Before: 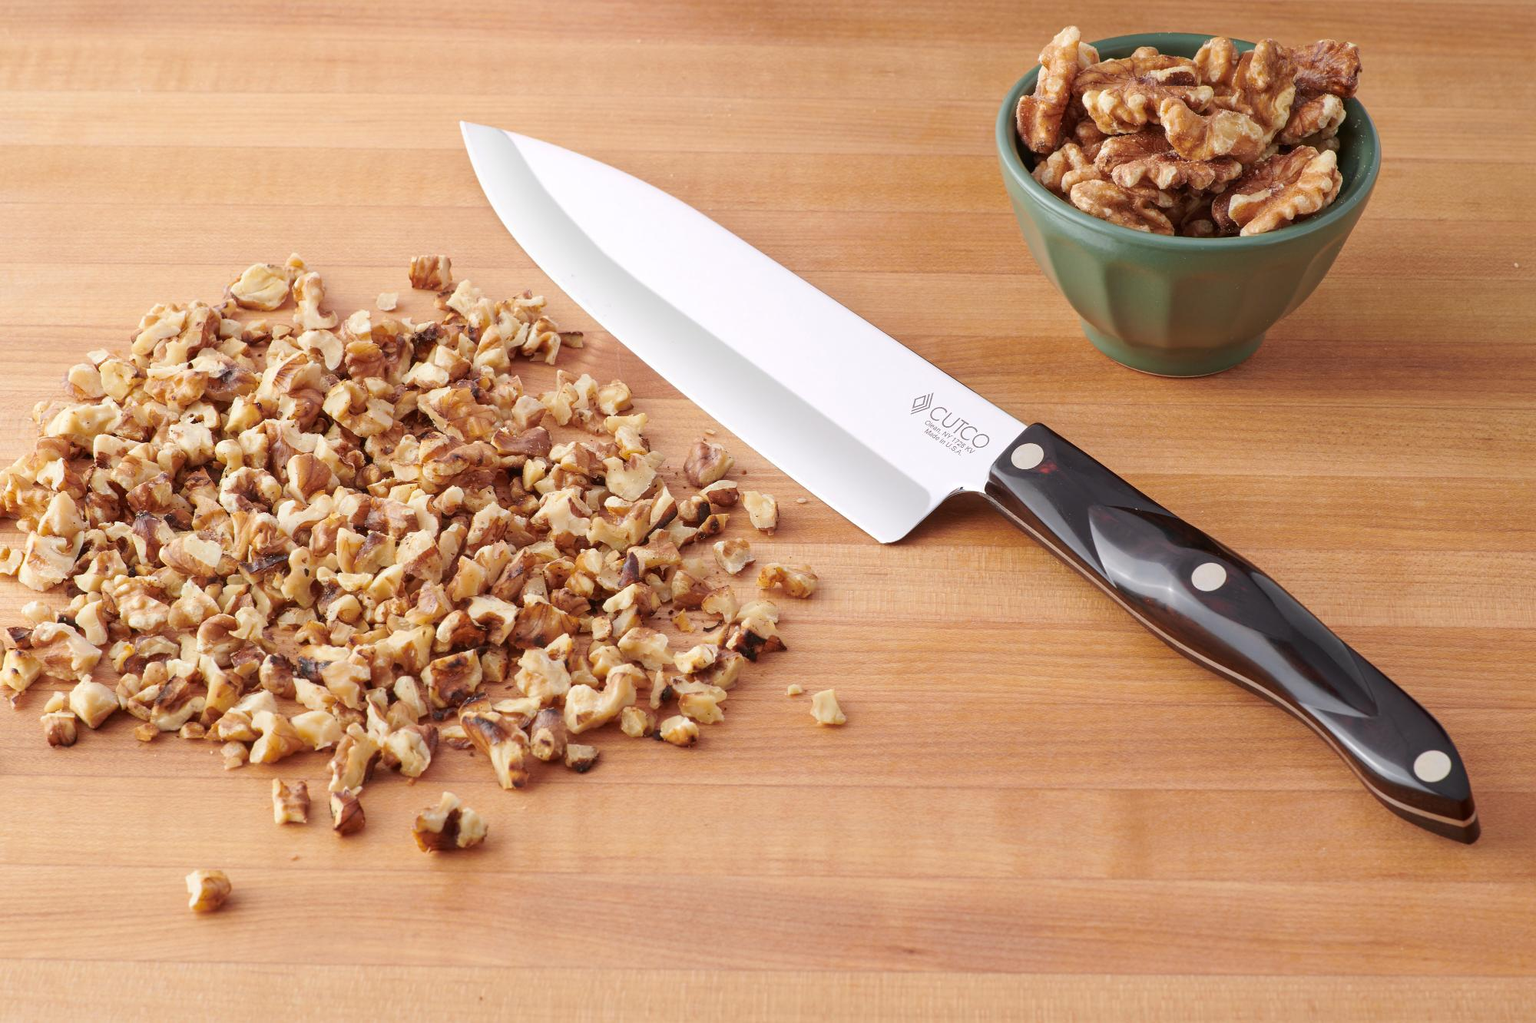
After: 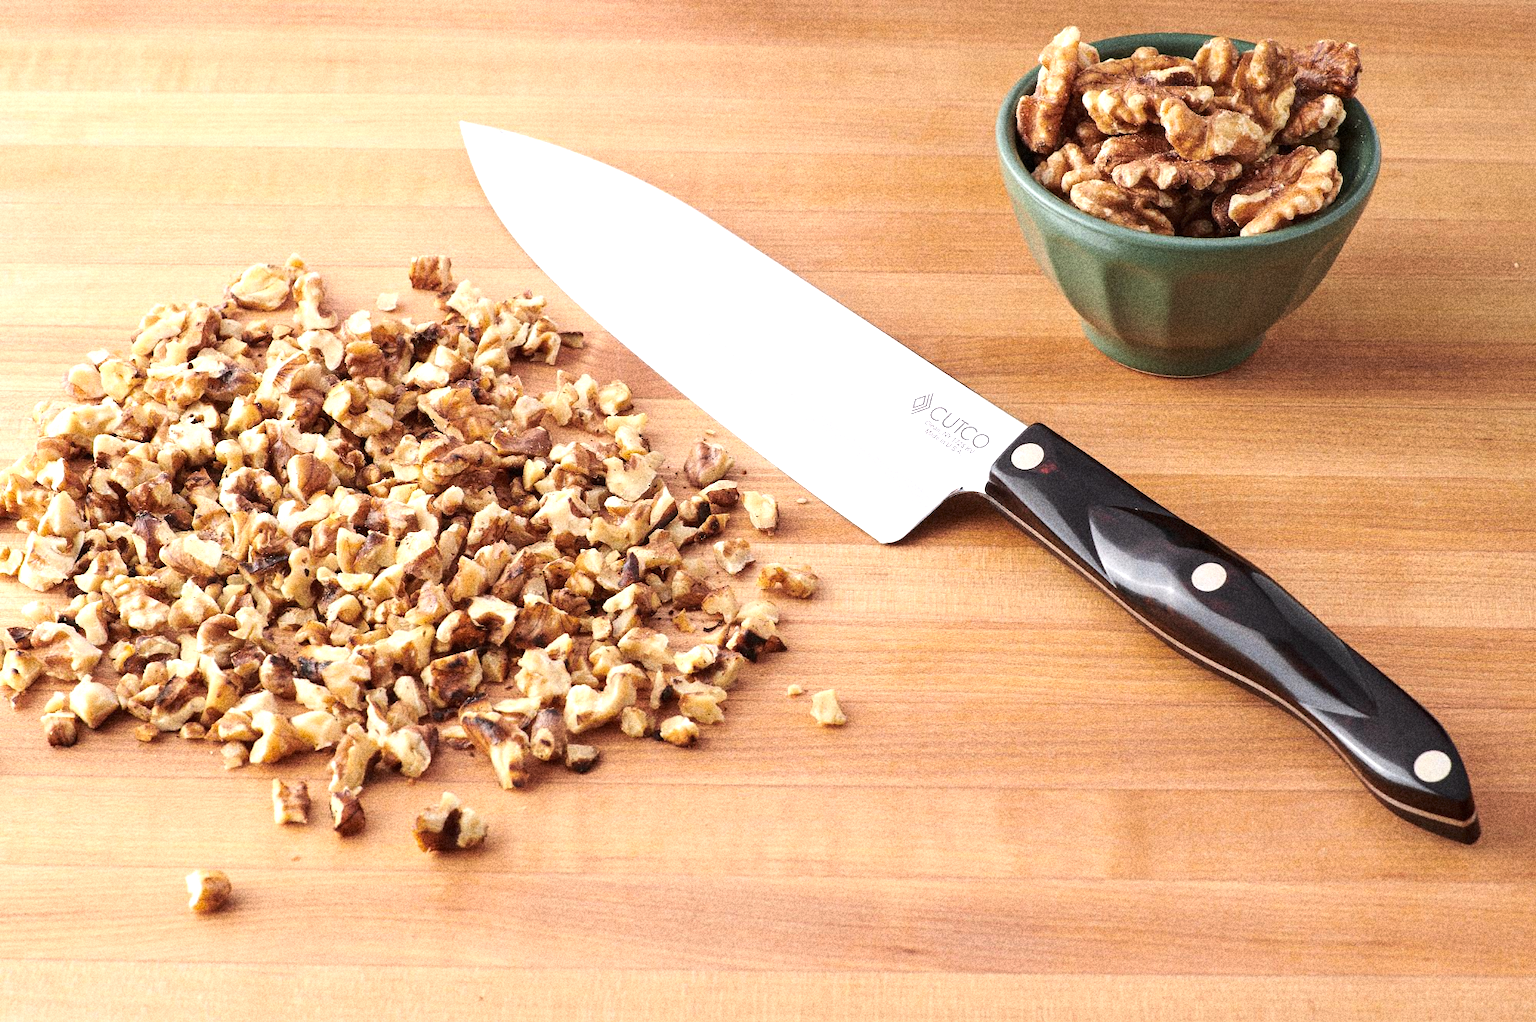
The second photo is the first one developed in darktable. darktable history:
grain: coarseness 14.49 ISO, strength 48.04%, mid-tones bias 35%
tone equalizer: -8 EV -0.75 EV, -7 EV -0.7 EV, -6 EV -0.6 EV, -5 EV -0.4 EV, -3 EV 0.4 EV, -2 EV 0.6 EV, -1 EV 0.7 EV, +0 EV 0.75 EV, edges refinement/feathering 500, mask exposure compensation -1.57 EV, preserve details no
